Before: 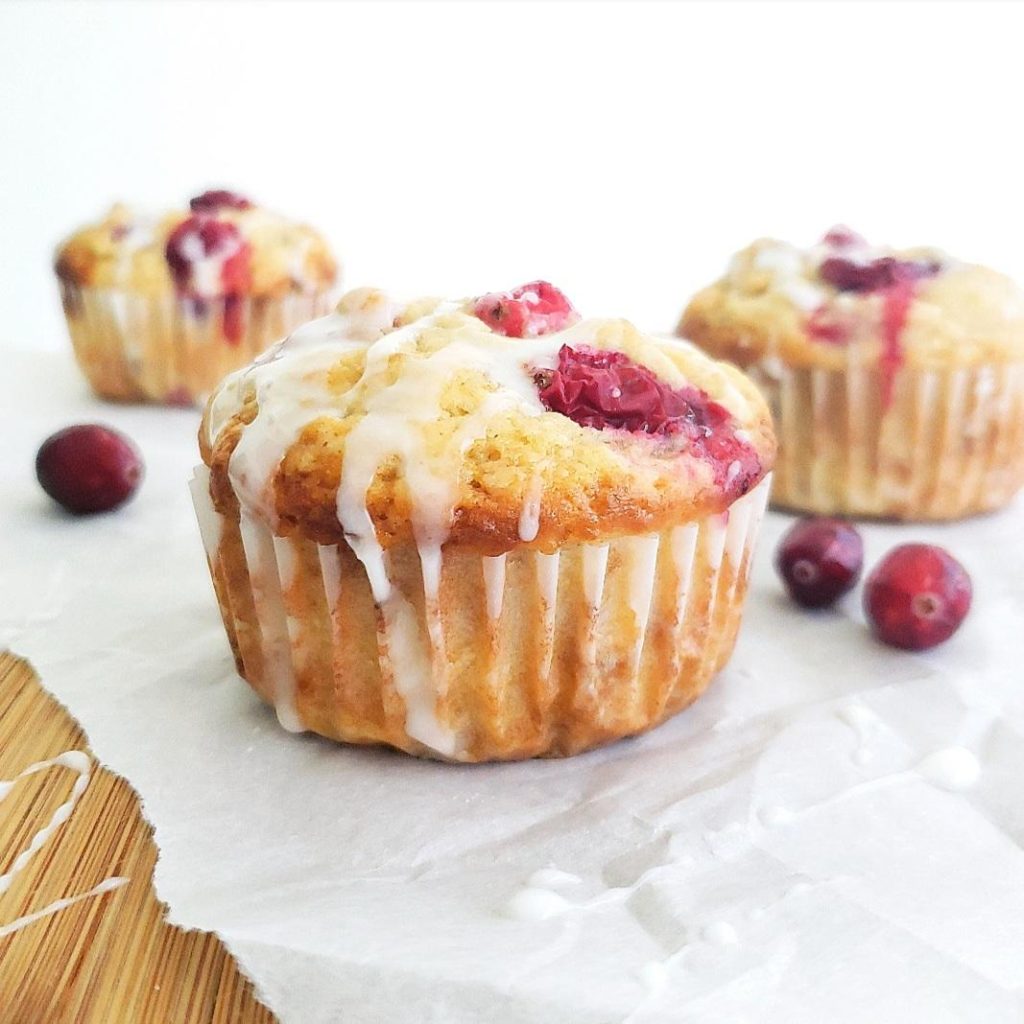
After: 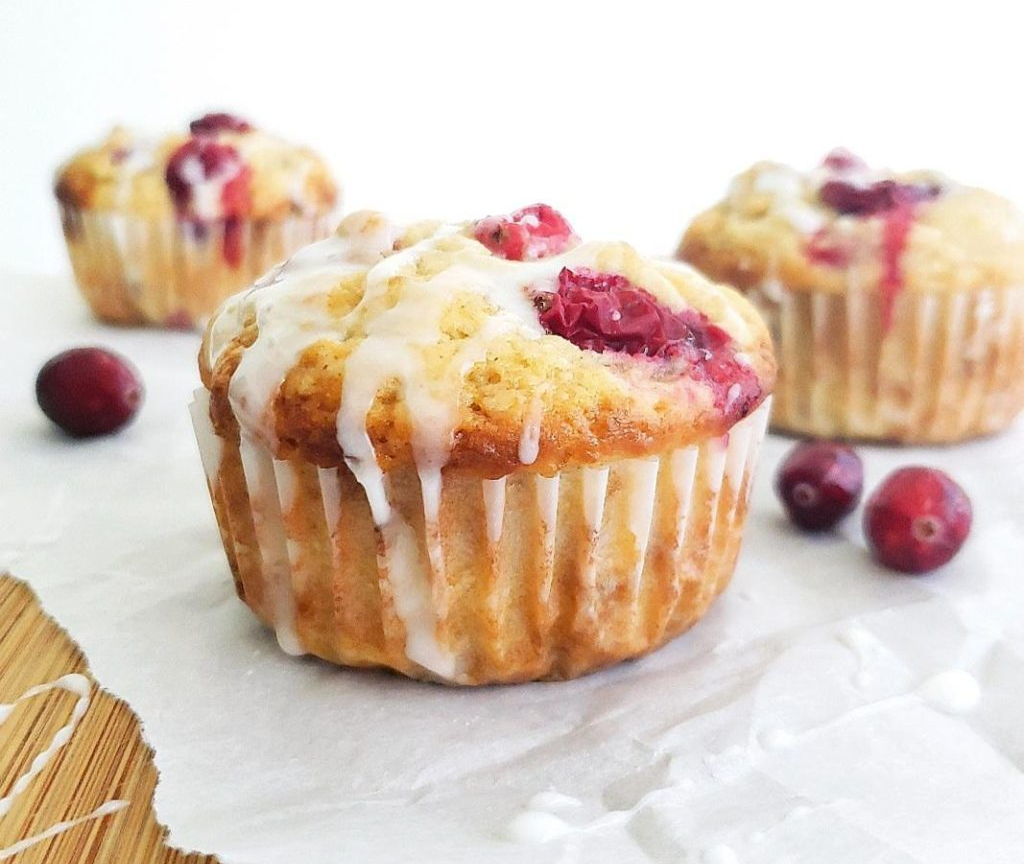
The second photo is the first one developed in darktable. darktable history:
crop: top 7.564%, bottom 8.029%
contrast brightness saturation: contrast 0.035, brightness -0.034
